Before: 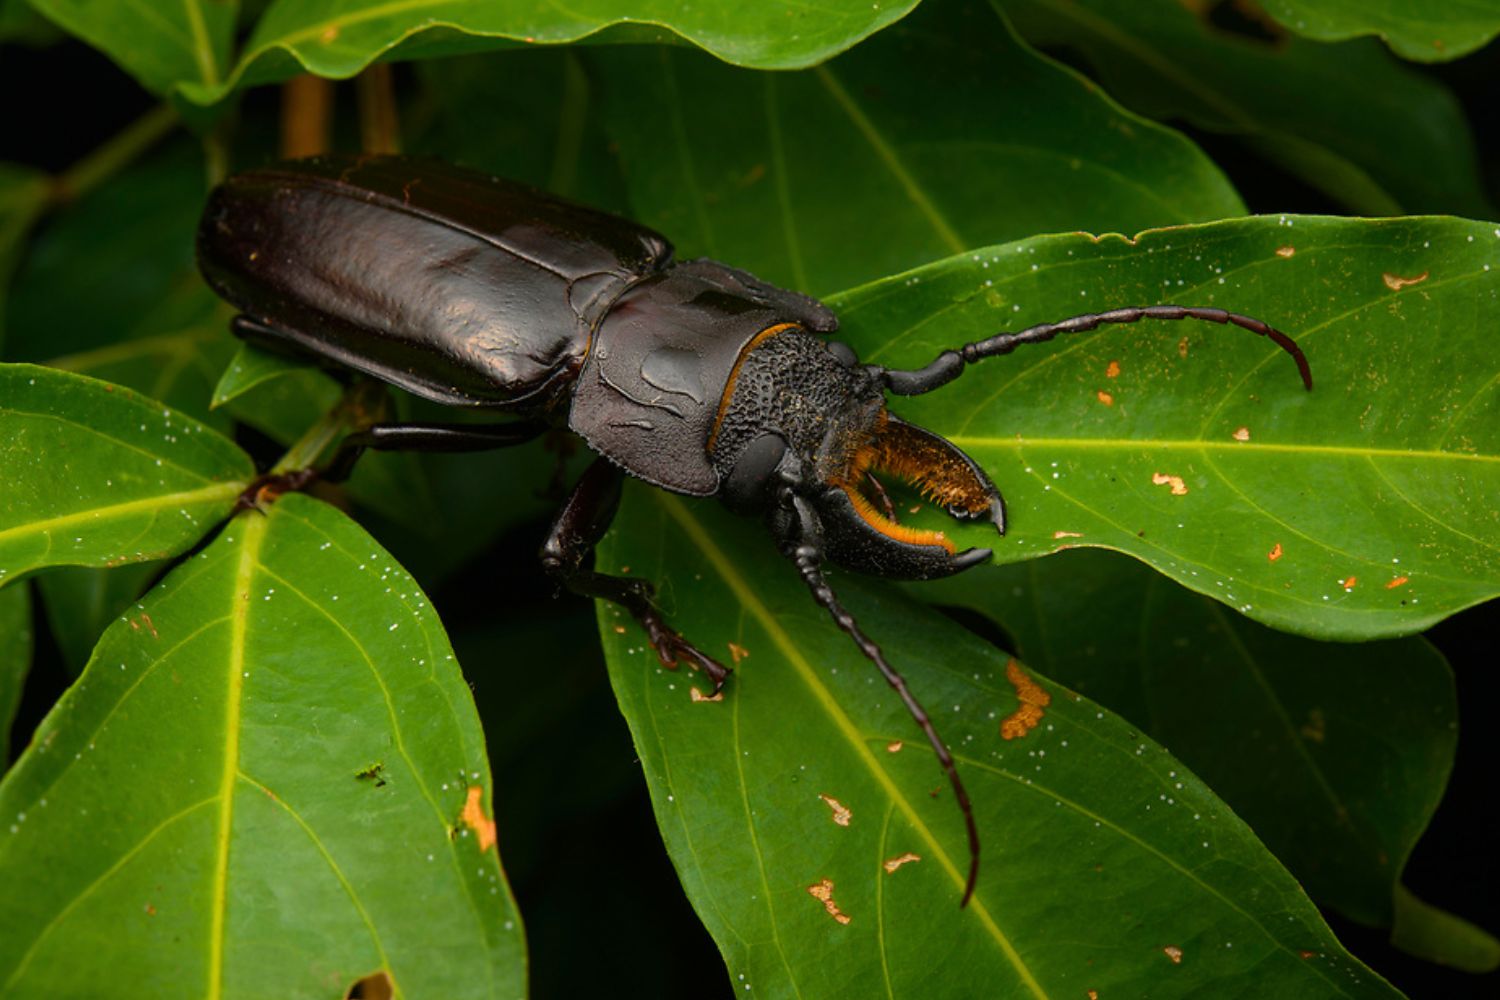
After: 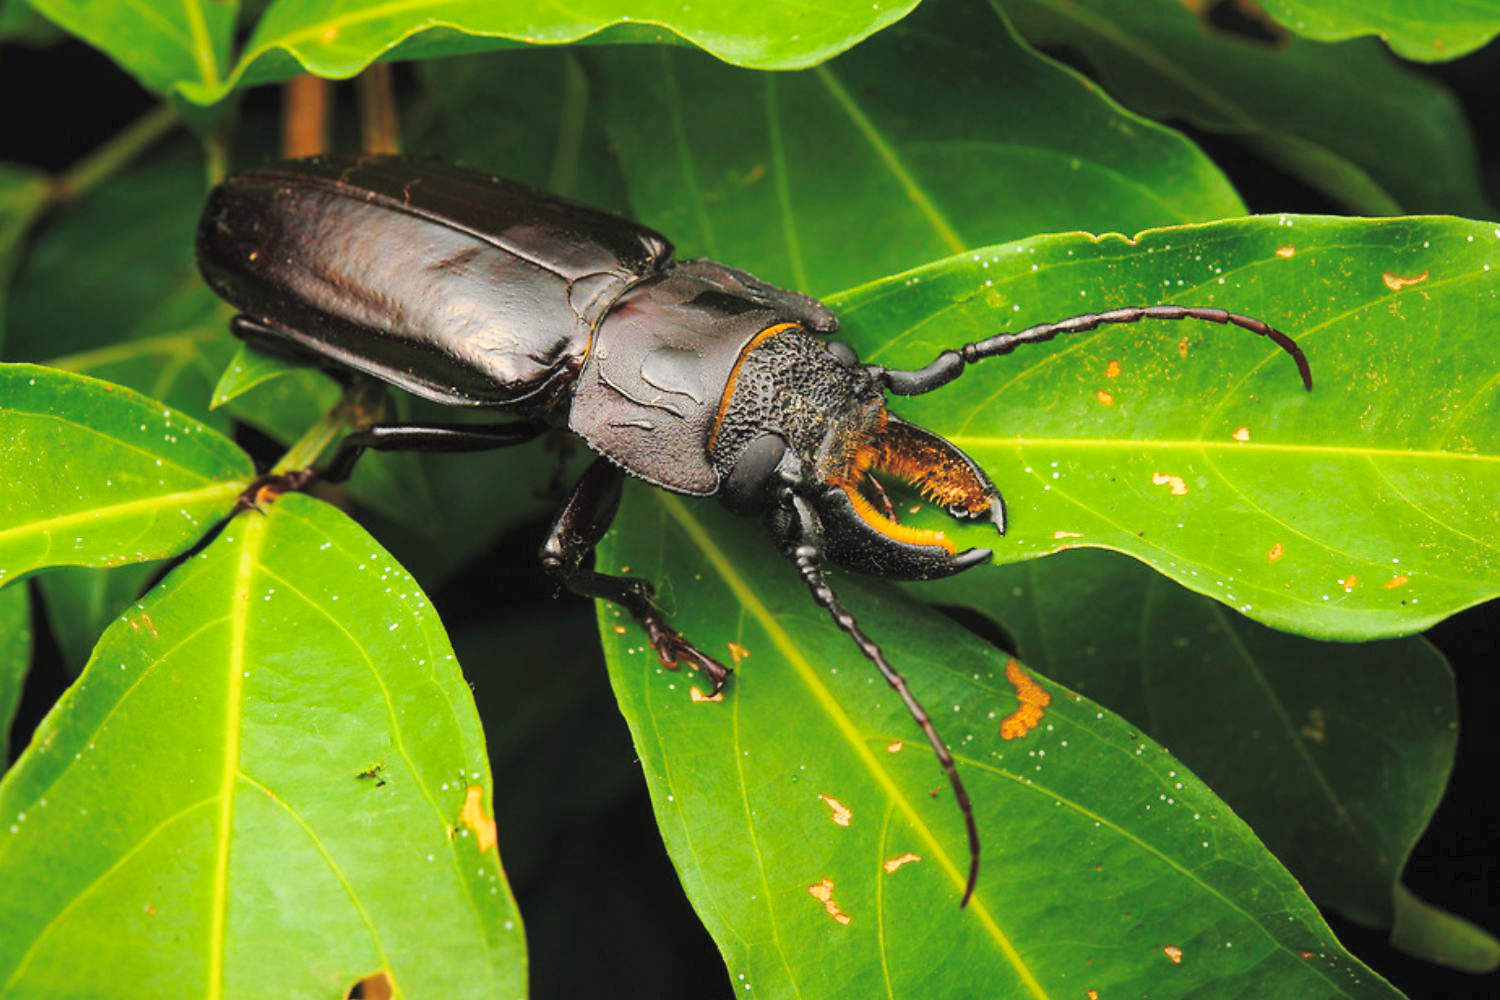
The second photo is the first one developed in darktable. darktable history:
contrast brightness saturation: brightness 0.28
base curve: curves: ch0 [(0, 0) (0.028, 0.03) (0.121, 0.232) (0.46, 0.748) (0.859, 0.968) (1, 1)], preserve colors none
